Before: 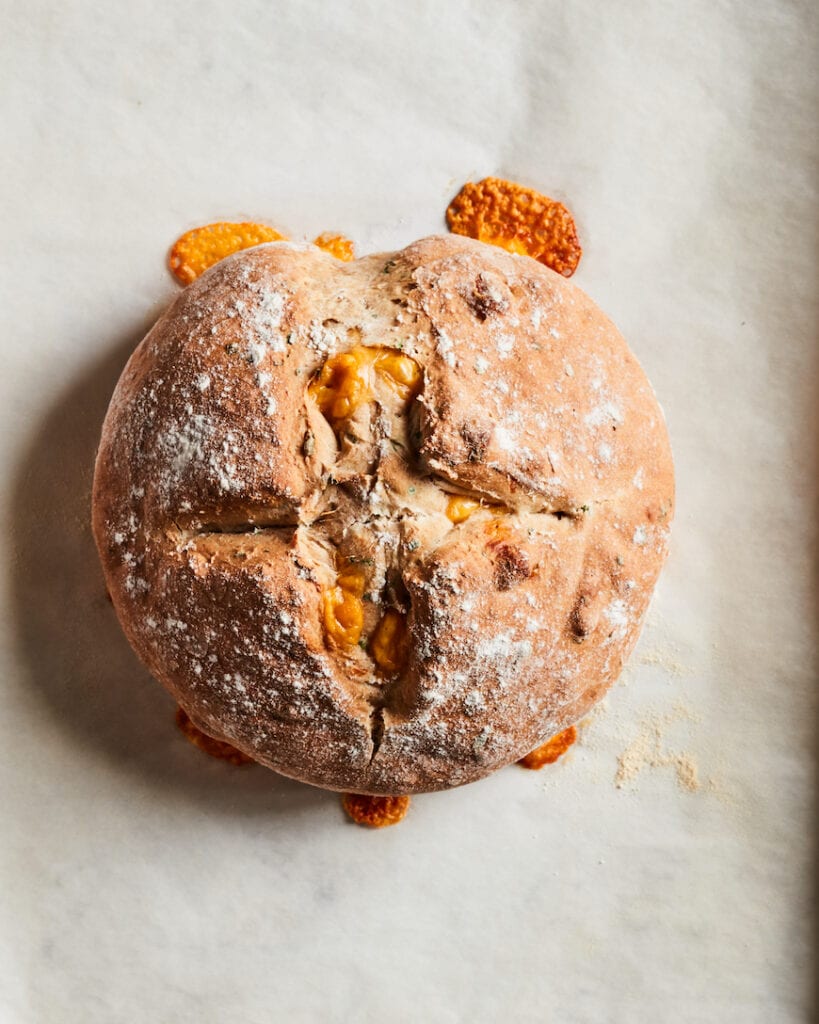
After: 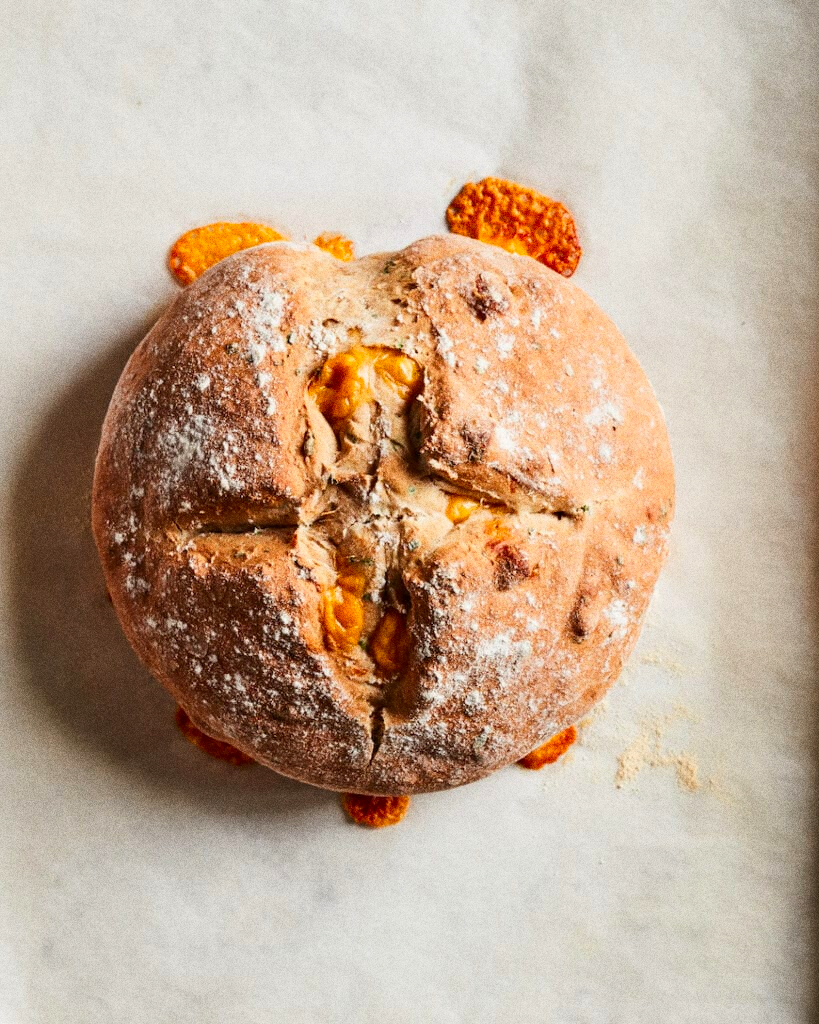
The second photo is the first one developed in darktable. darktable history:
contrast brightness saturation: contrast 0.08, saturation 0.2
grain: coarseness 0.09 ISO, strength 40%
